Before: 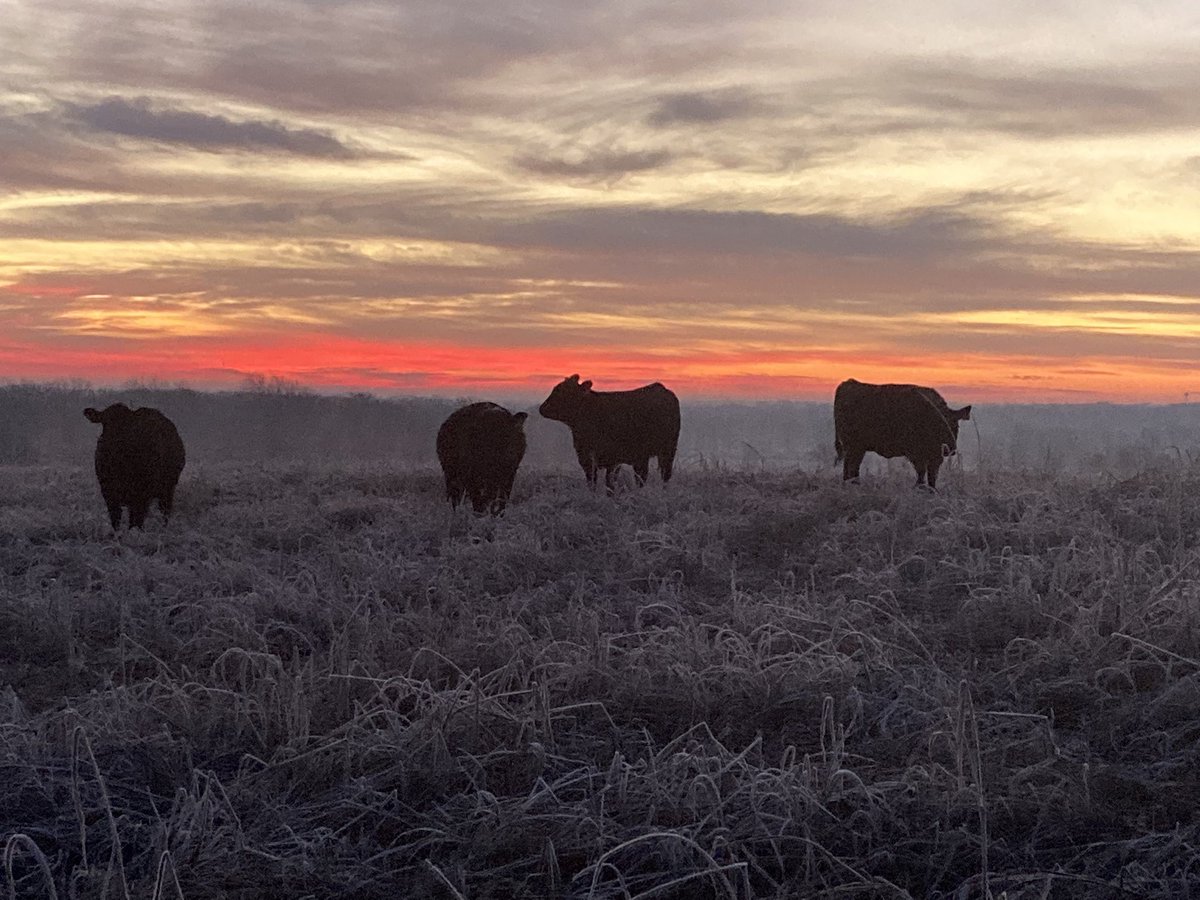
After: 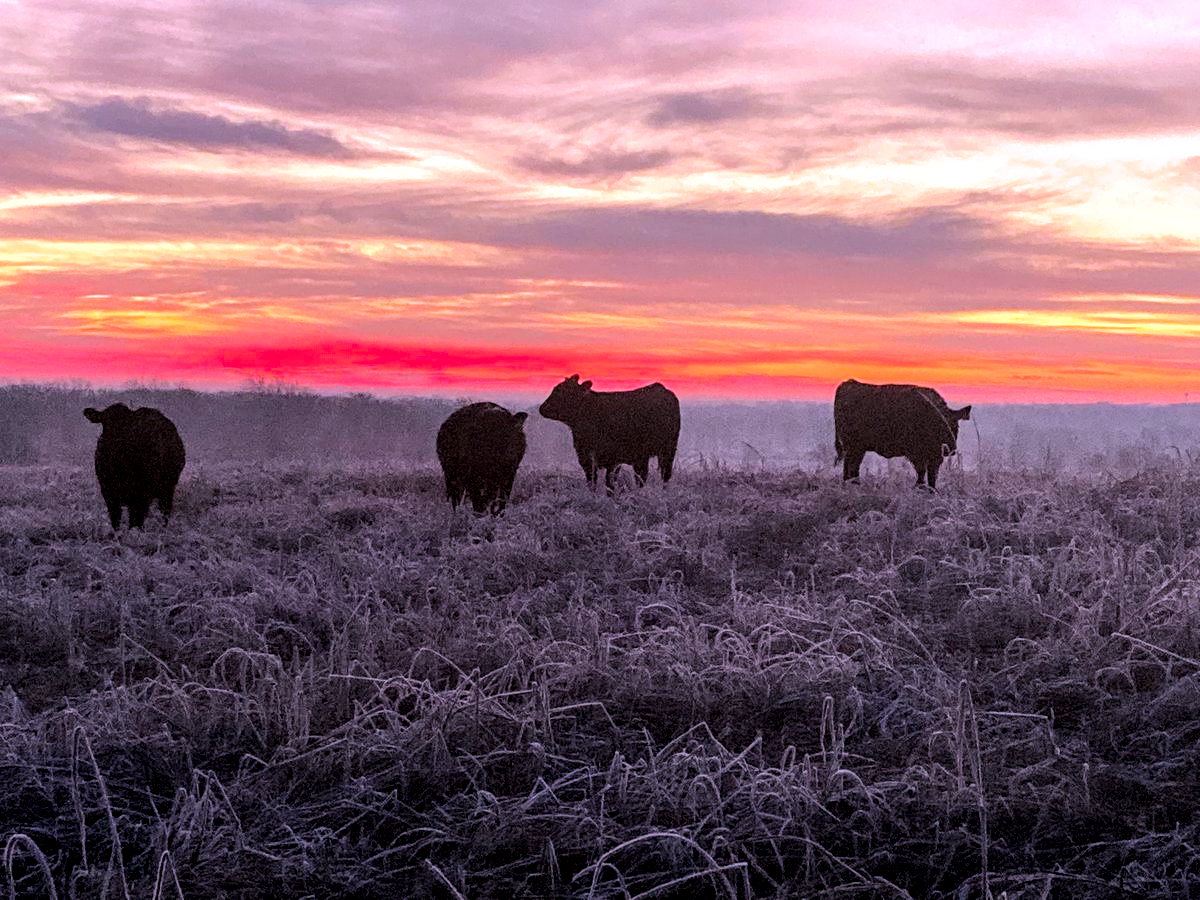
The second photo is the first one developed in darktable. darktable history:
tone curve: curves: ch0 [(0, 0) (0.003, 0.012) (0.011, 0.02) (0.025, 0.032) (0.044, 0.046) (0.069, 0.06) (0.1, 0.09) (0.136, 0.133) (0.177, 0.182) (0.224, 0.247) (0.277, 0.316) (0.335, 0.396) (0.399, 0.48) (0.468, 0.568) (0.543, 0.646) (0.623, 0.717) (0.709, 0.777) (0.801, 0.846) (0.898, 0.912) (1, 1)], color space Lab, independent channels, preserve colors none
color correction: highlights a* 15.35, highlights b* -19.94
color balance rgb: perceptual saturation grading › global saturation 31.119%
shadows and highlights: shadows 9.93, white point adjustment 0.967, highlights -39.73
exposure: black level correction 0.001, exposure 0.192 EV, compensate highlight preservation false
levels: levels [0.031, 0.5, 0.969]
local contrast: on, module defaults
